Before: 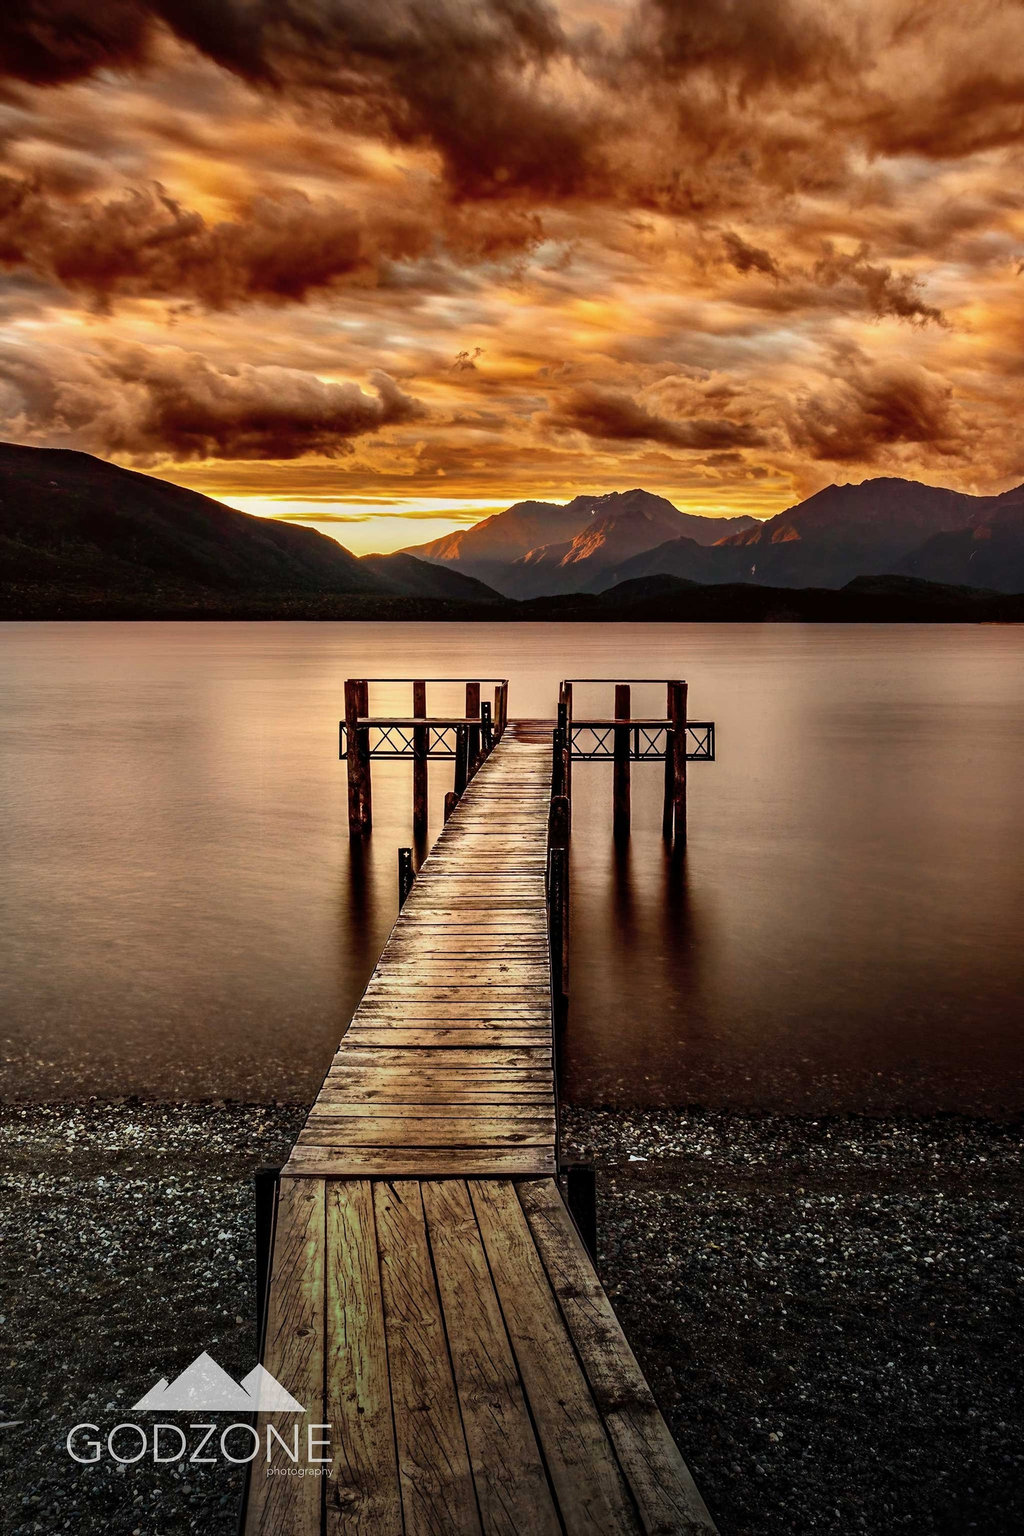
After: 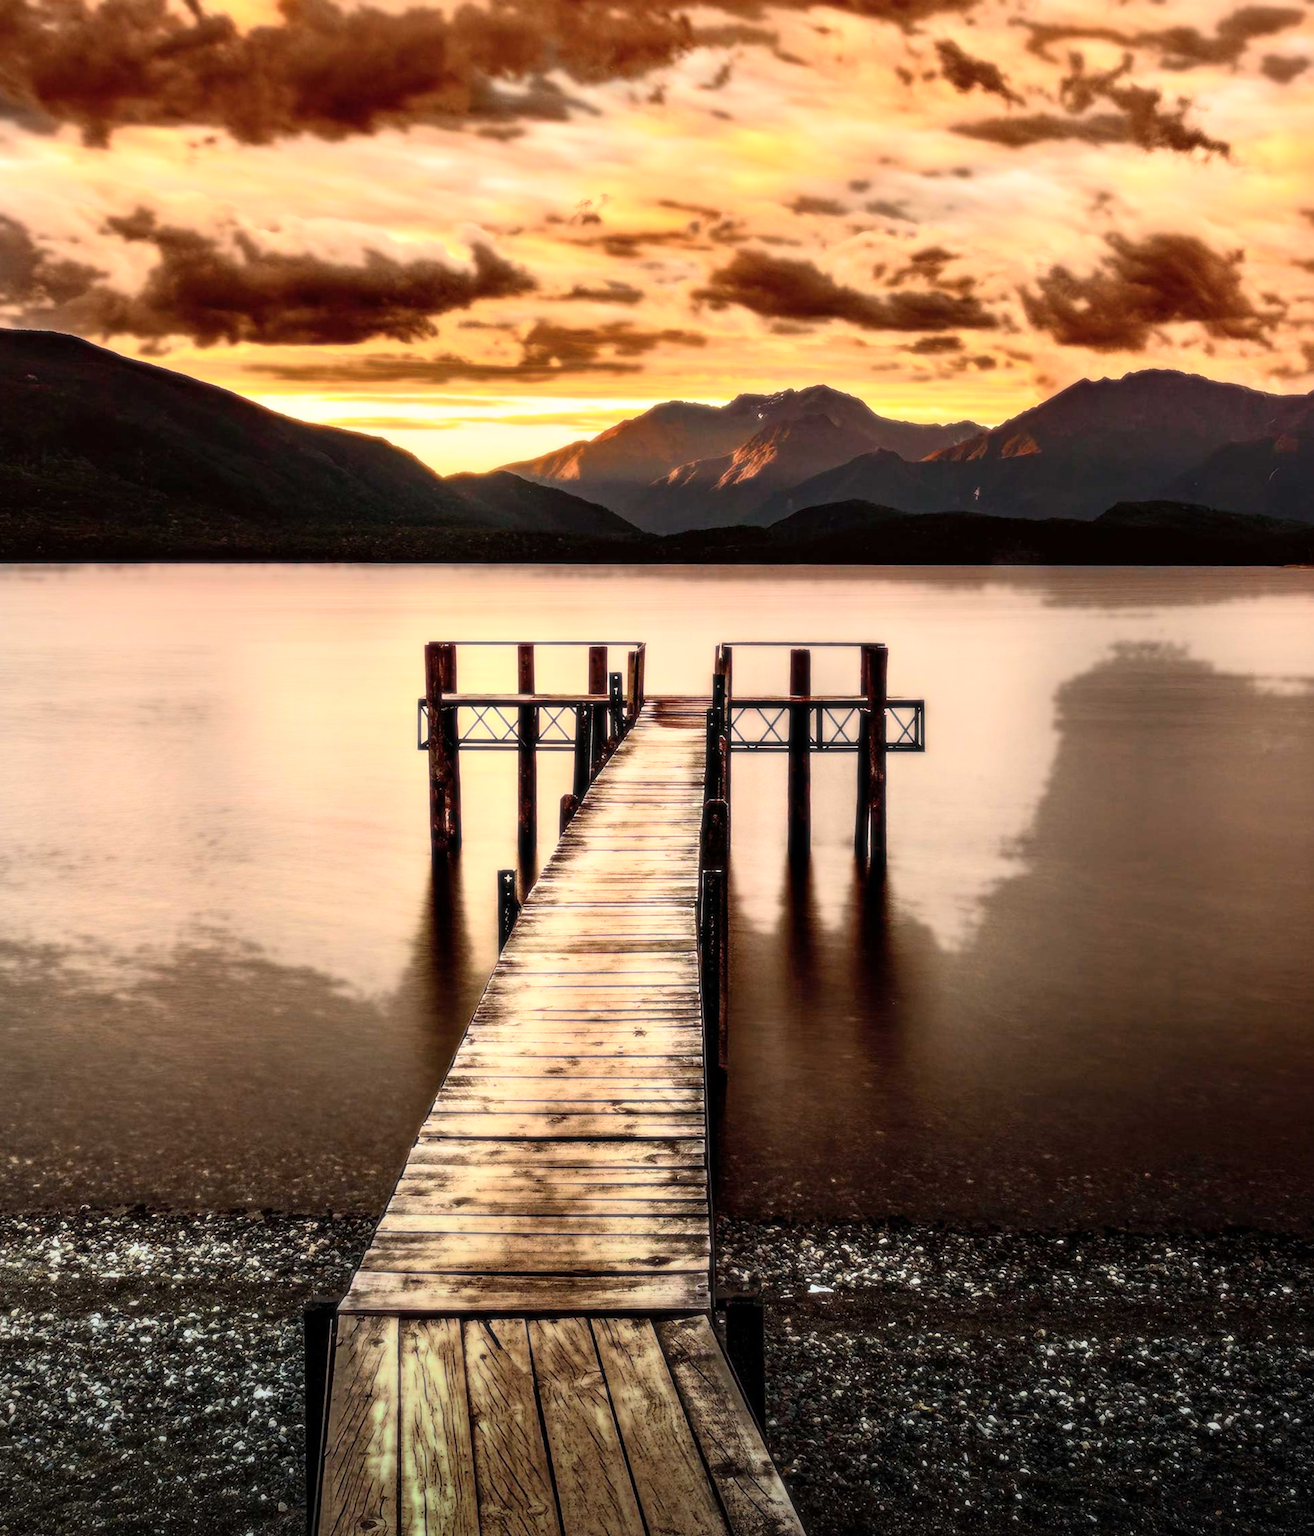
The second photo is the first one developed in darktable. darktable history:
crop and rotate: left 2.991%, top 13.302%, right 1.981%, bottom 12.636%
bloom: size 0%, threshold 54.82%, strength 8.31%
